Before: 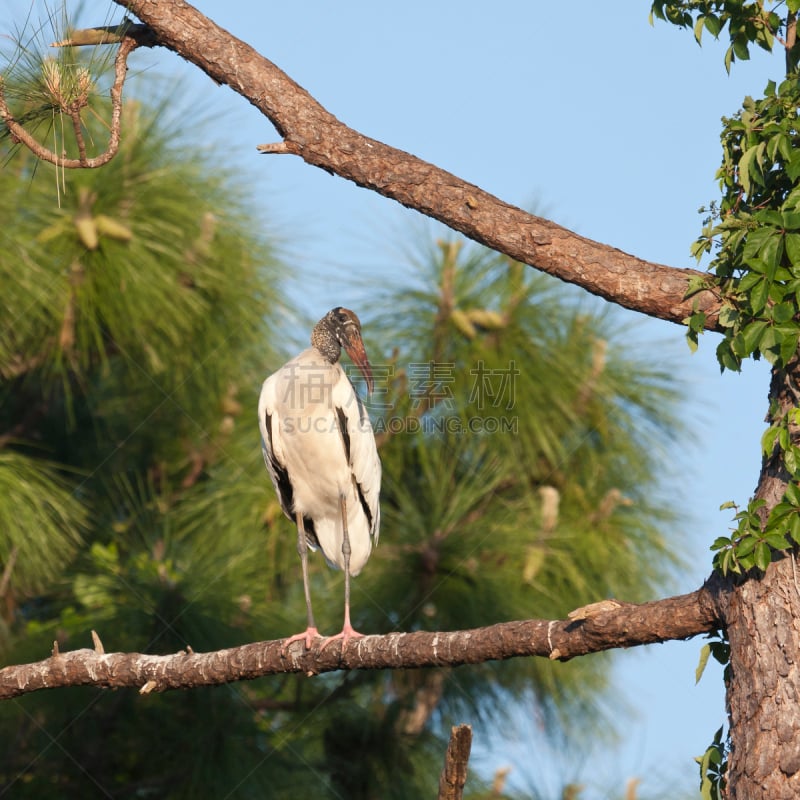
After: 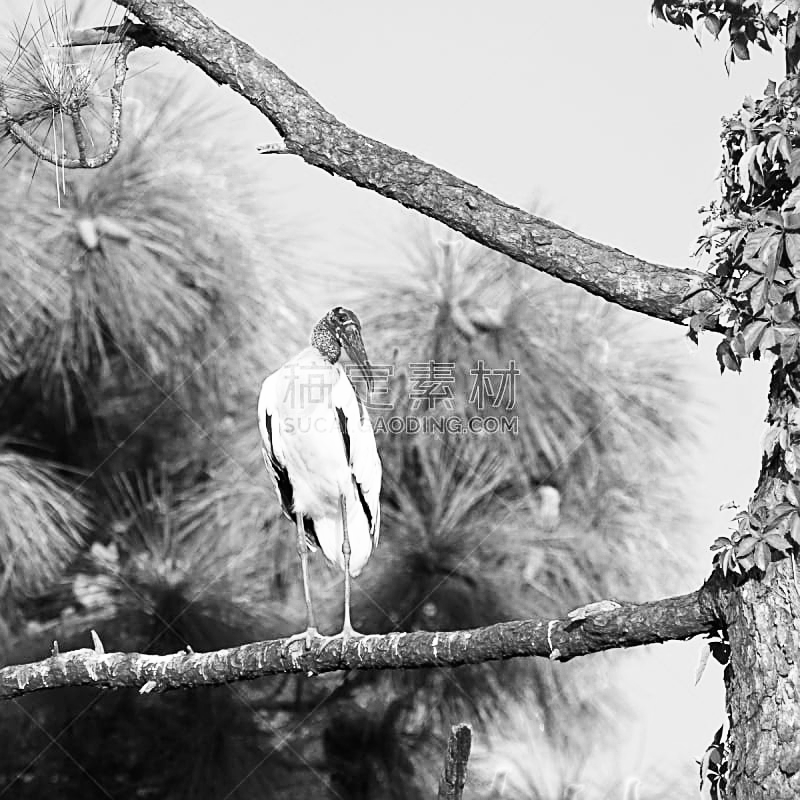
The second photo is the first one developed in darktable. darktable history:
base curve: curves: ch0 [(0, 0) (0.007, 0.004) (0.027, 0.03) (0.046, 0.07) (0.207, 0.54) (0.442, 0.872) (0.673, 0.972) (1, 1)], preserve colors none
sharpen: amount 0.592
color zones: curves: ch0 [(0.002, 0.589) (0.107, 0.484) (0.146, 0.249) (0.217, 0.352) (0.309, 0.525) (0.39, 0.404) (0.455, 0.169) (0.597, 0.055) (0.724, 0.212) (0.775, 0.691) (0.869, 0.571) (1, 0.587)]; ch1 [(0, 0) (0.143, 0) (0.286, 0) (0.429, 0) (0.571, 0) (0.714, 0) (0.857, 0)]
